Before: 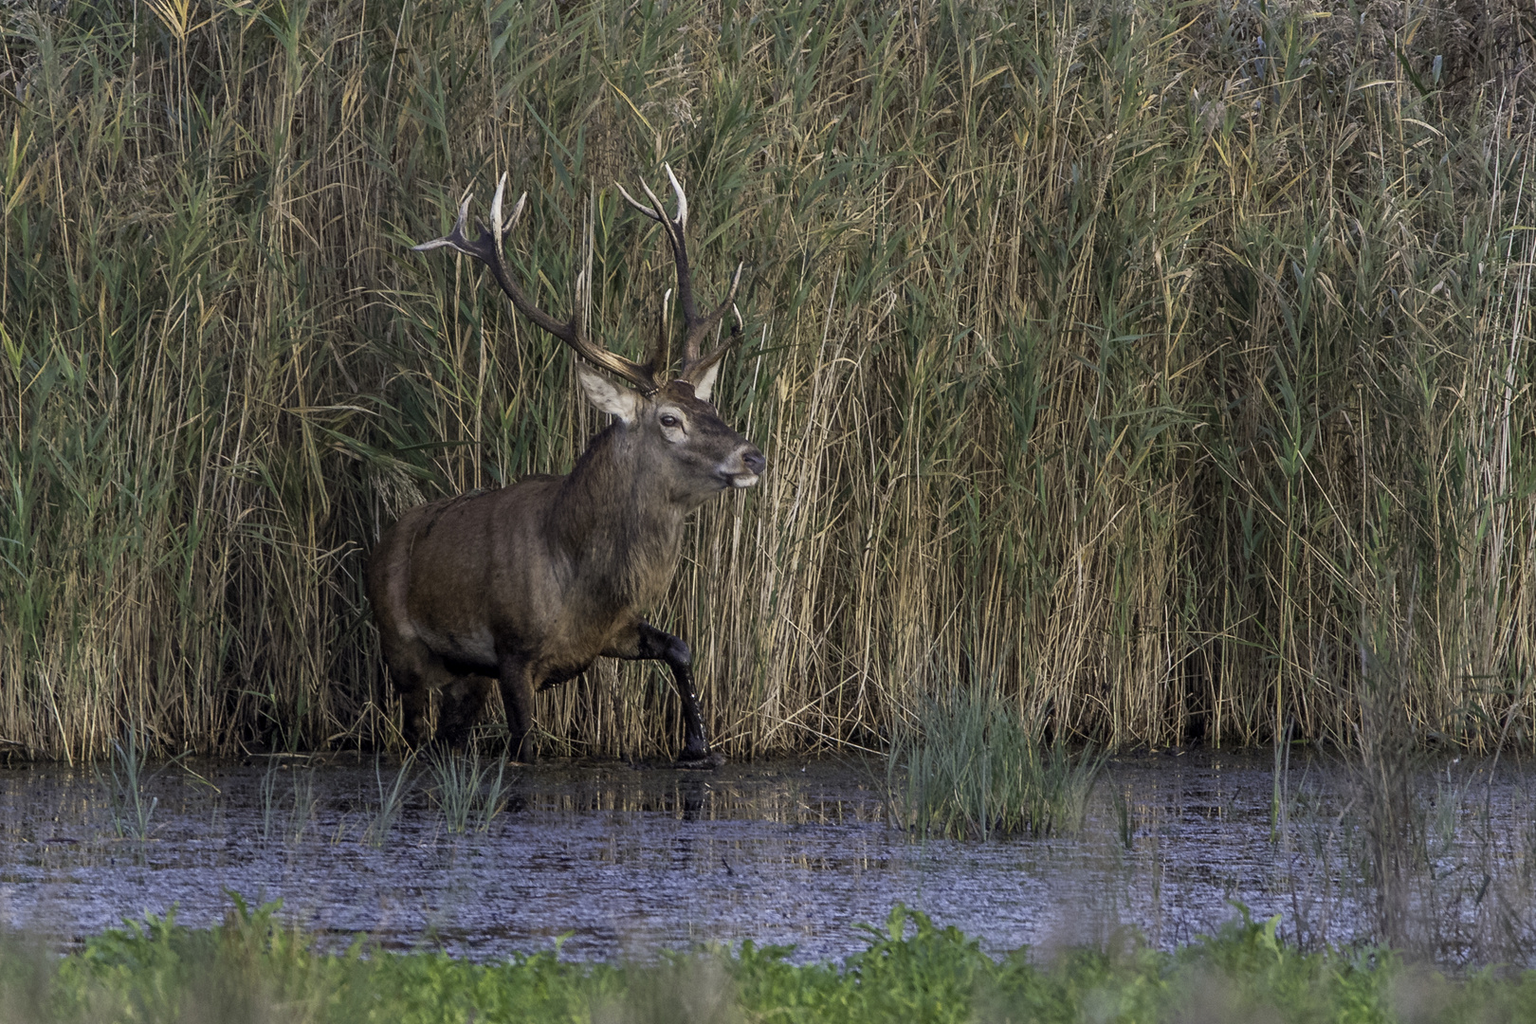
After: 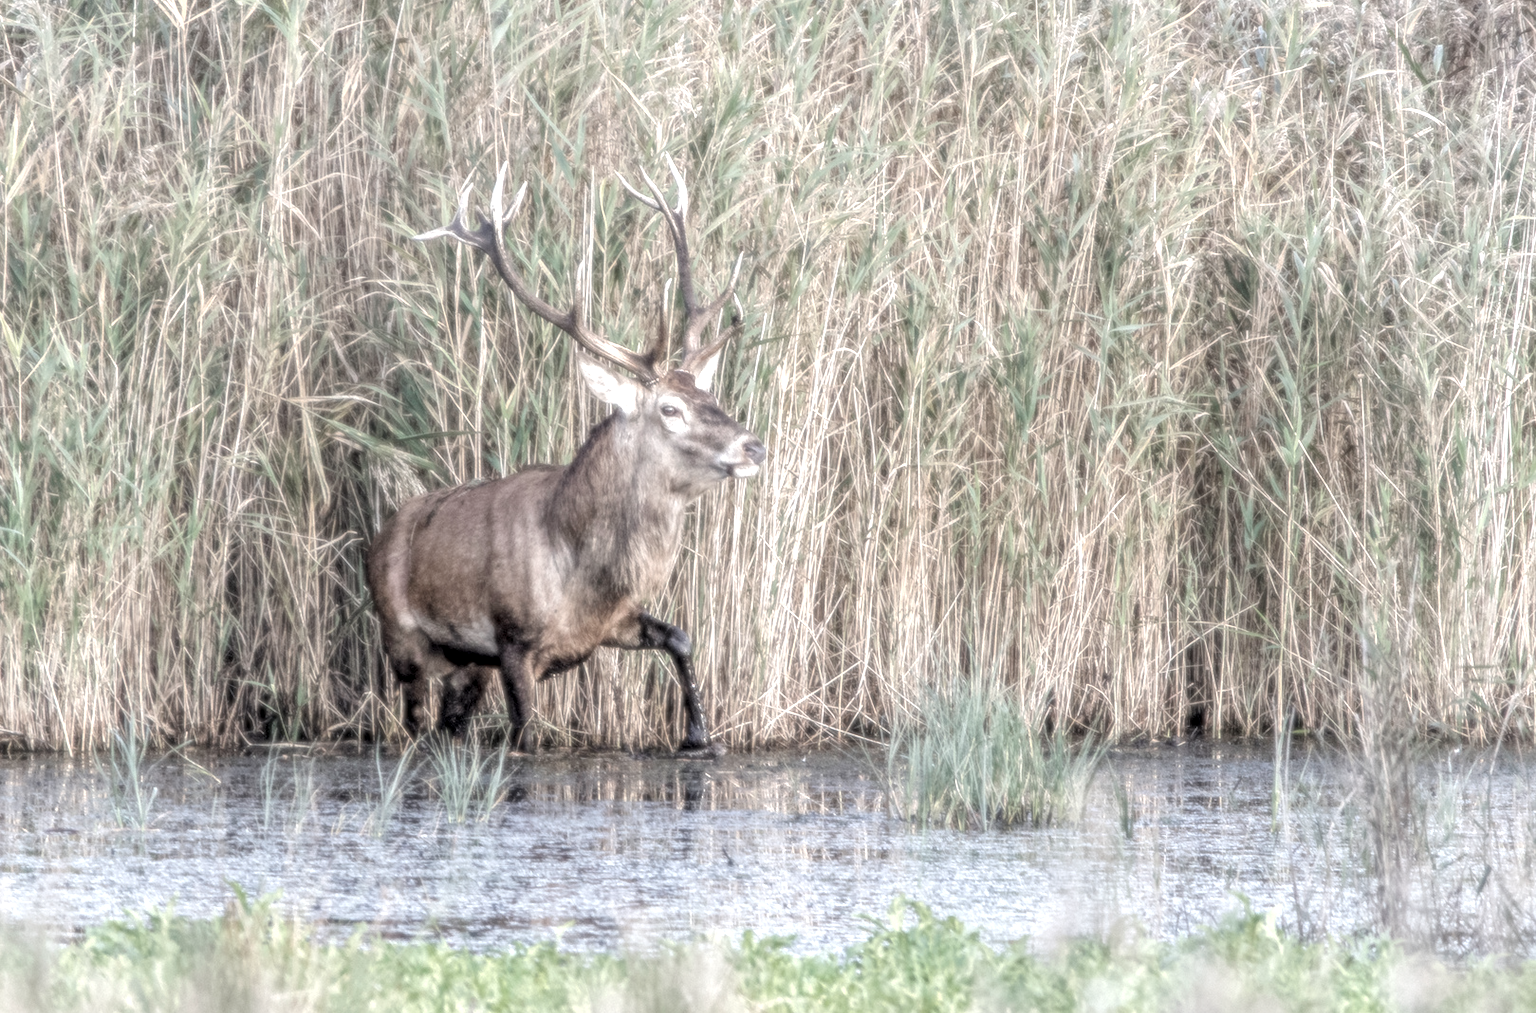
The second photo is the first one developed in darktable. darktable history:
crop: top 1.049%, right 0.001%
contrast brightness saturation: brightness 0.18, saturation -0.5
levels: levels [0, 0.374, 0.749]
soften: size 8.67%, mix 49%
local contrast: highlights 61%, detail 143%, midtone range 0.428
